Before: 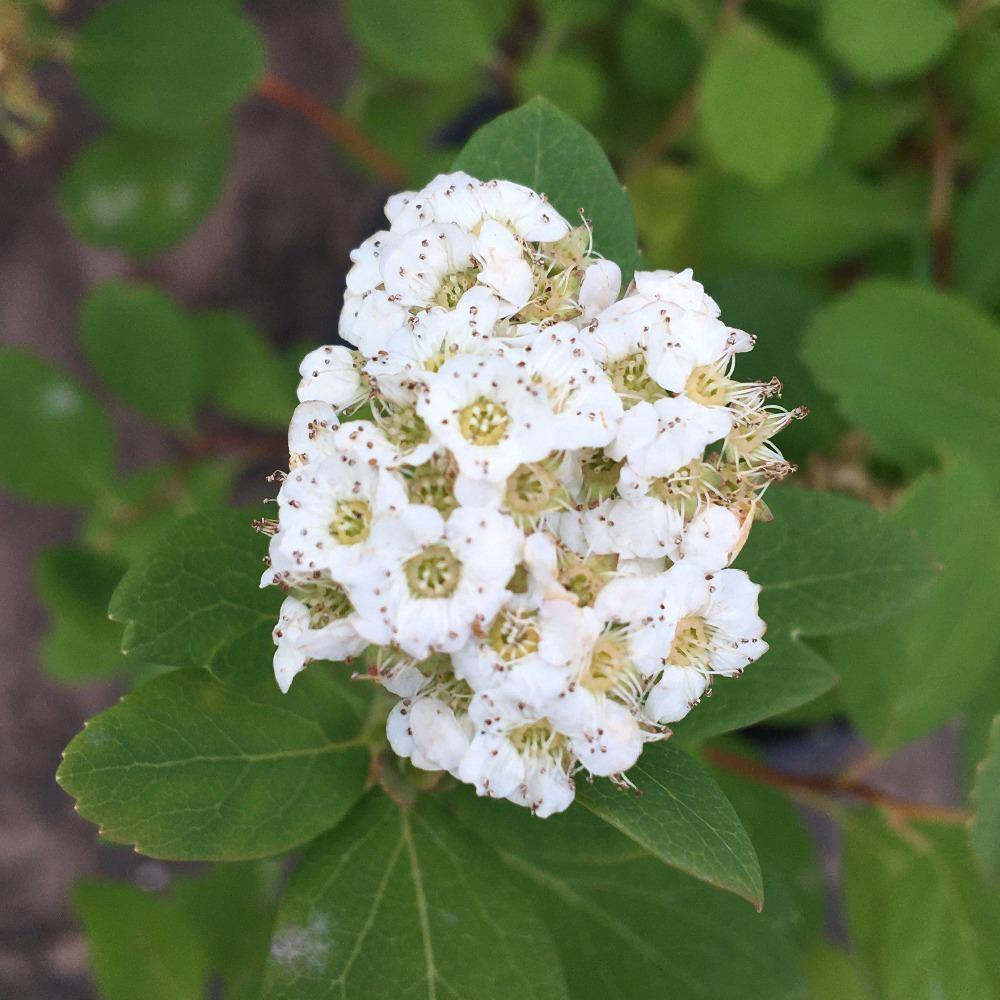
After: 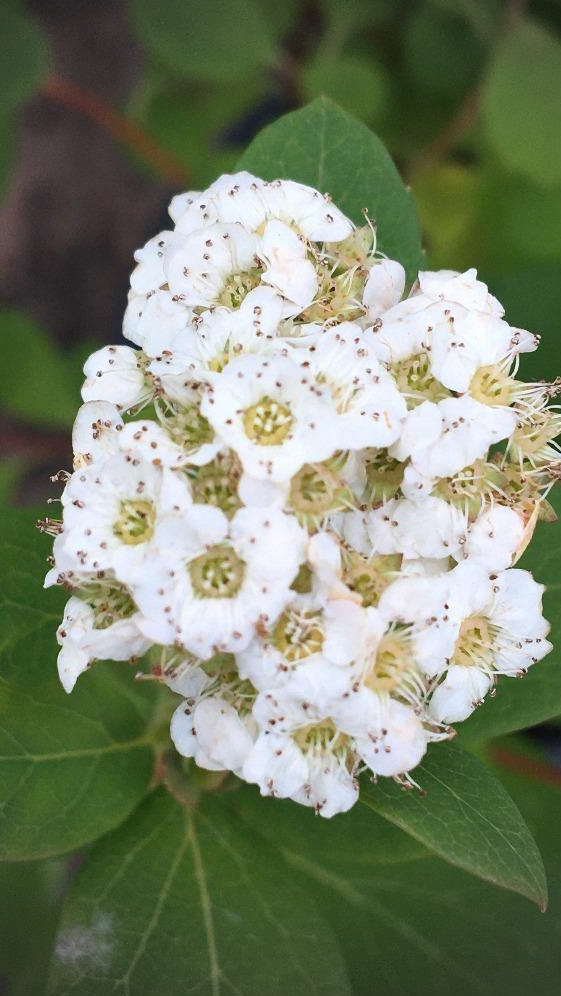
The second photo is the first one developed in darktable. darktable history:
vignetting: width/height ratio 1.094
crop: left 21.674%, right 22.086%
